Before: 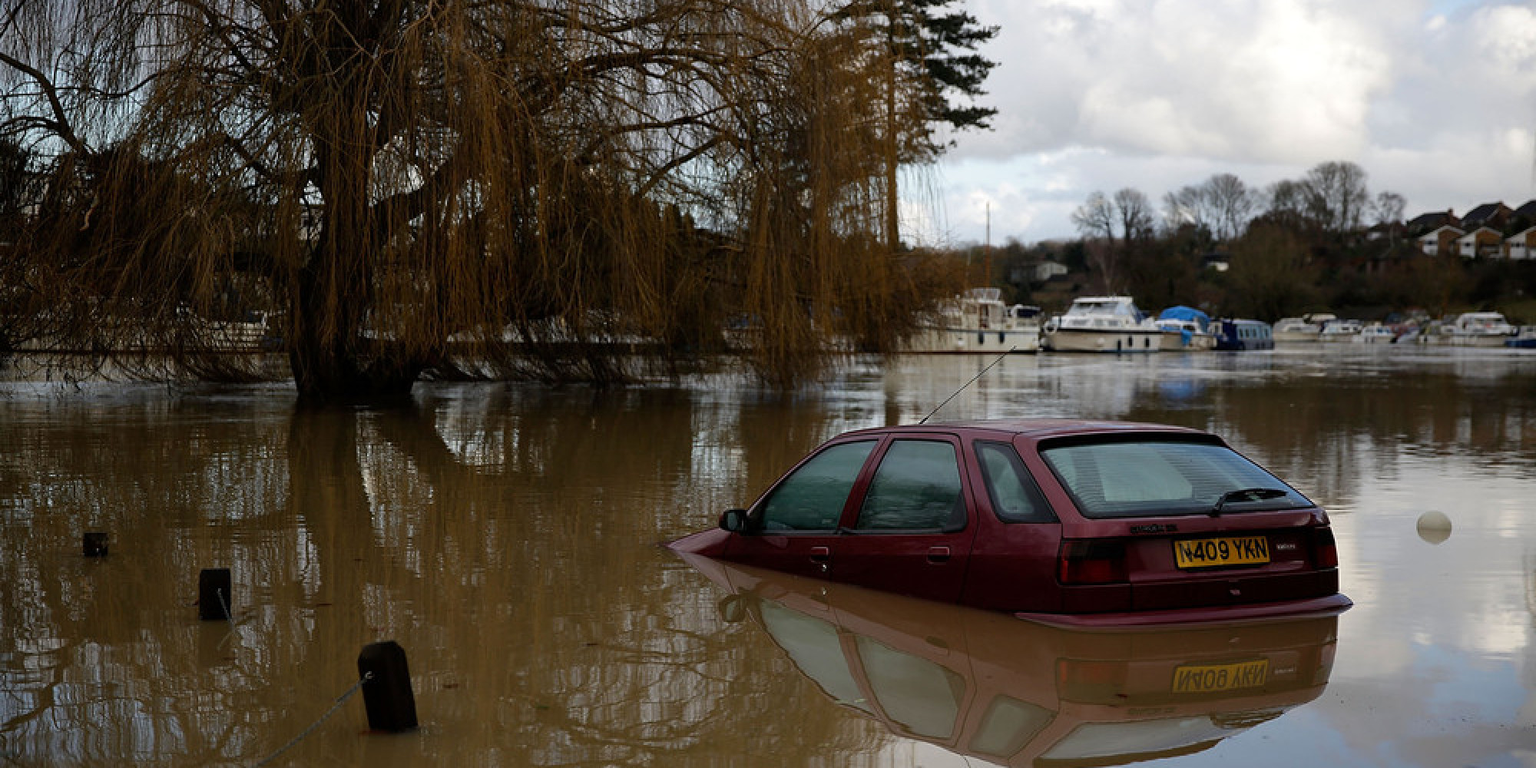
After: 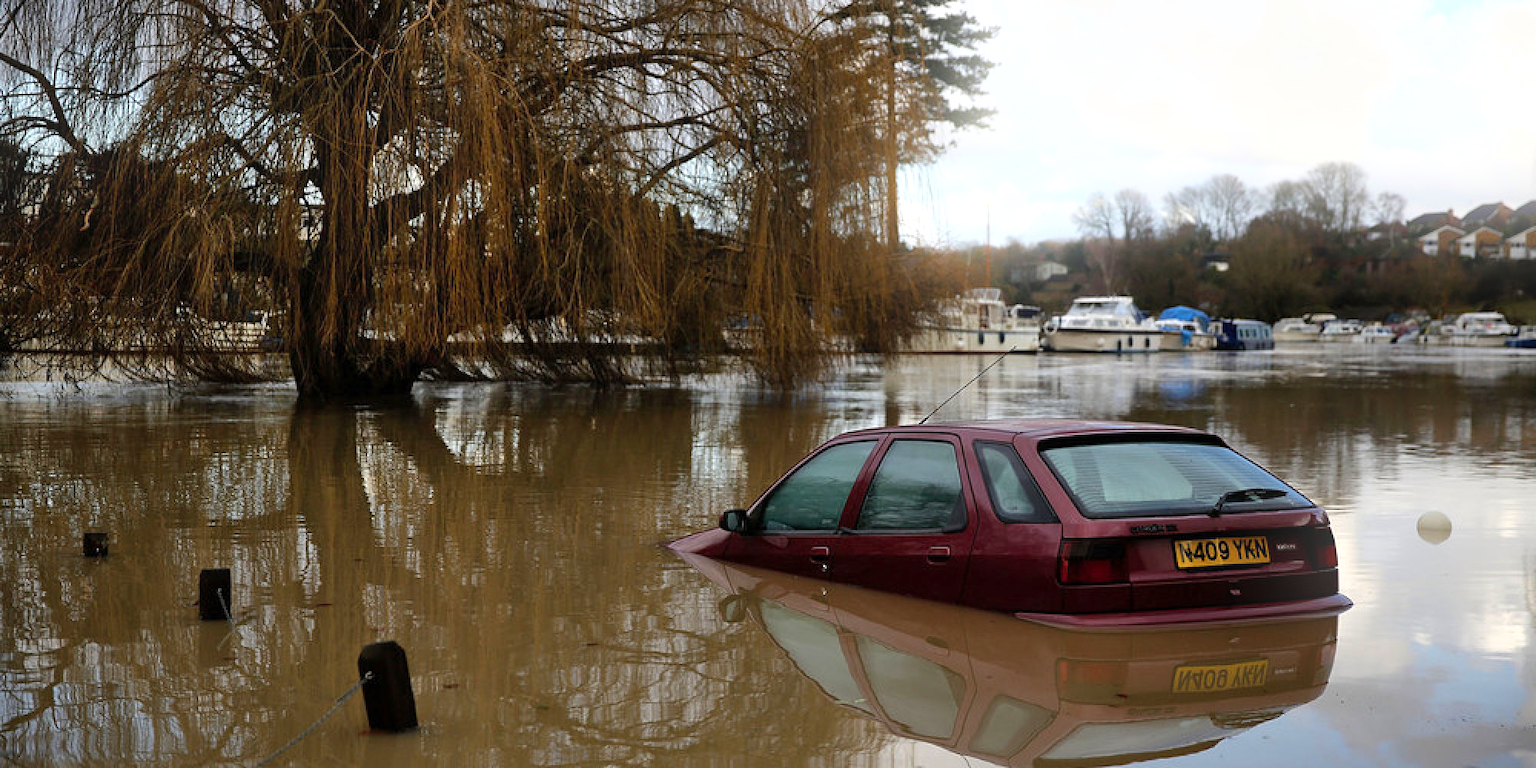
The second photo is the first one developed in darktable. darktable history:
exposure: exposure 0.564 EV, compensate highlight preservation false
shadows and highlights: shadows 49, highlights -41, soften with gaussian
bloom: size 16%, threshold 98%, strength 20%
